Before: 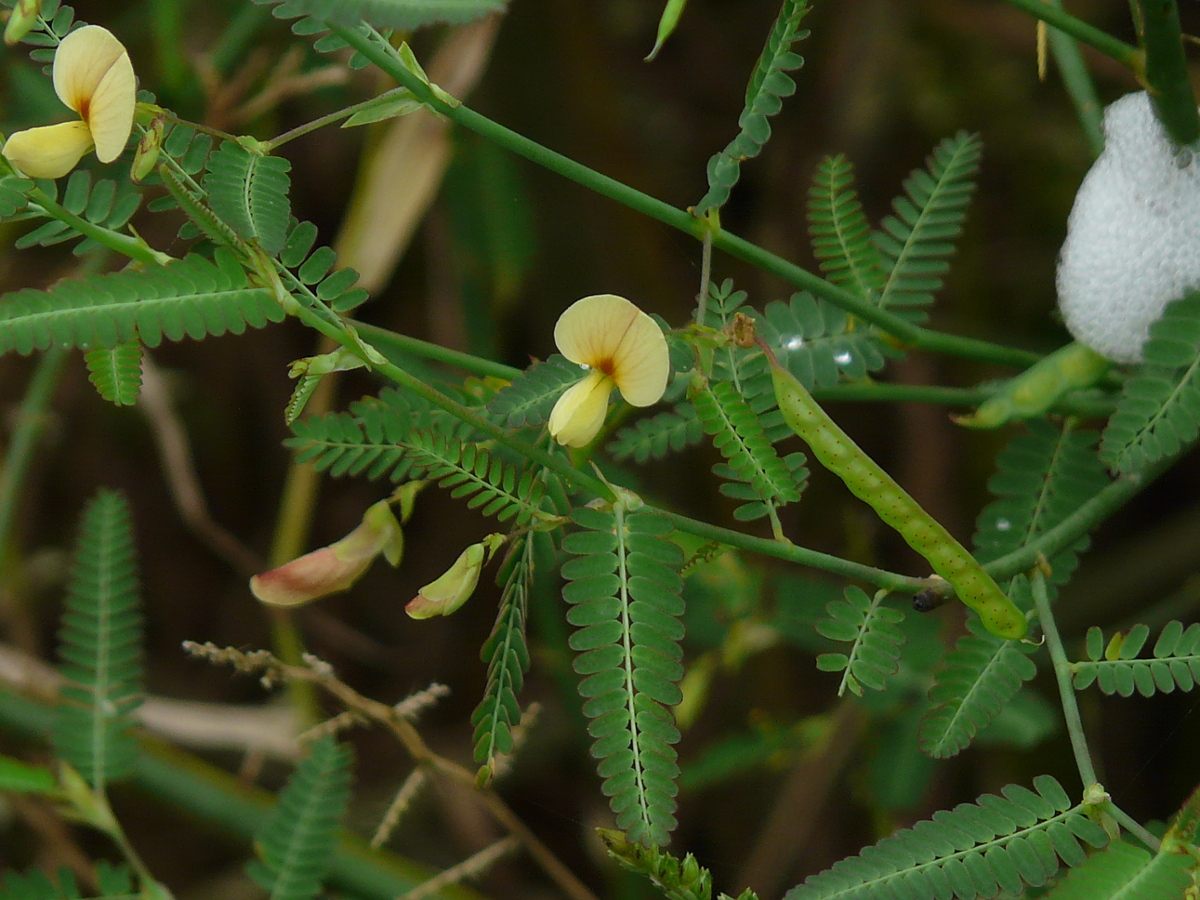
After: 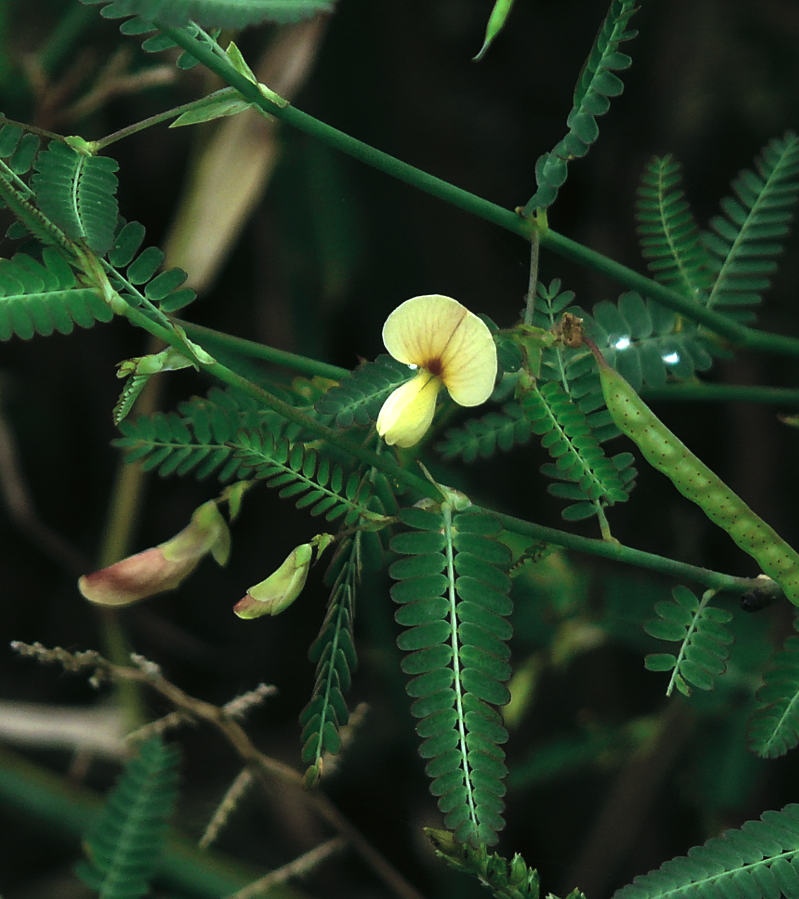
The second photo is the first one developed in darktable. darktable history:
color correction: highlights a* -3.28, highlights b* -6.24, shadows a* 3.1, shadows b* 5.19
levels: levels [0.044, 0.475, 0.791]
color balance: lift [1.016, 0.983, 1, 1.017], gamma [0.958, 1, 1, 1], gain [0.981, 1.007, 0.993, 1.002], input saturation 118.26%, contrast 13.43%, contrast fulcrum 21.62%, output saturation 82.76%
crop and rotate: left 14.385%, right 18.948%
